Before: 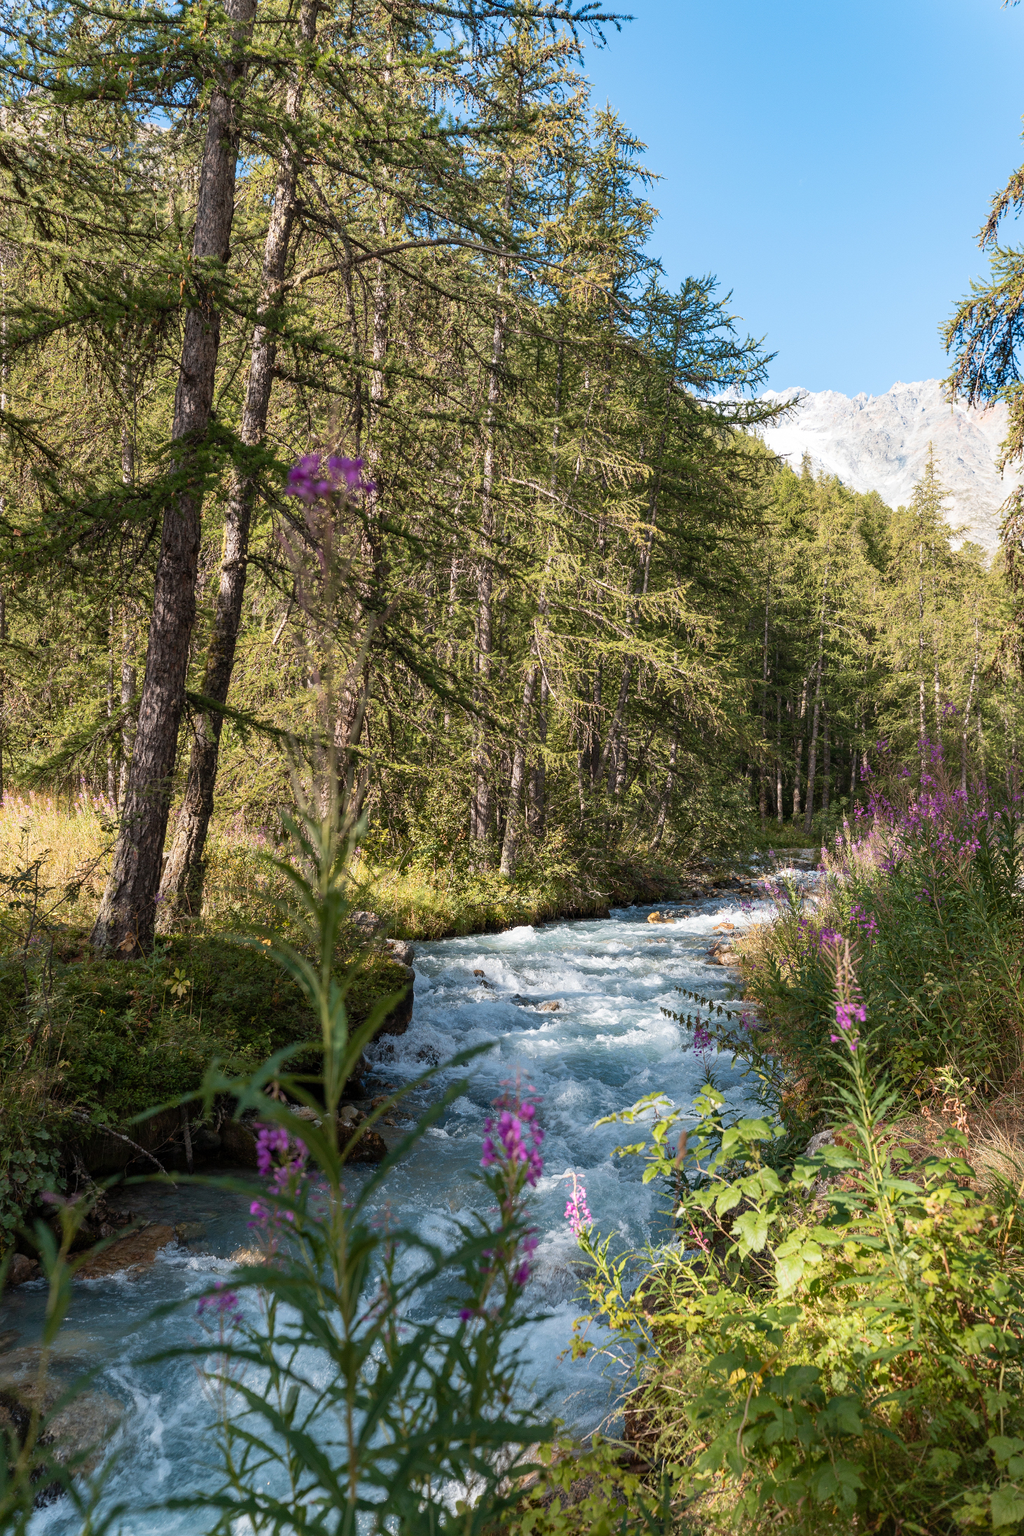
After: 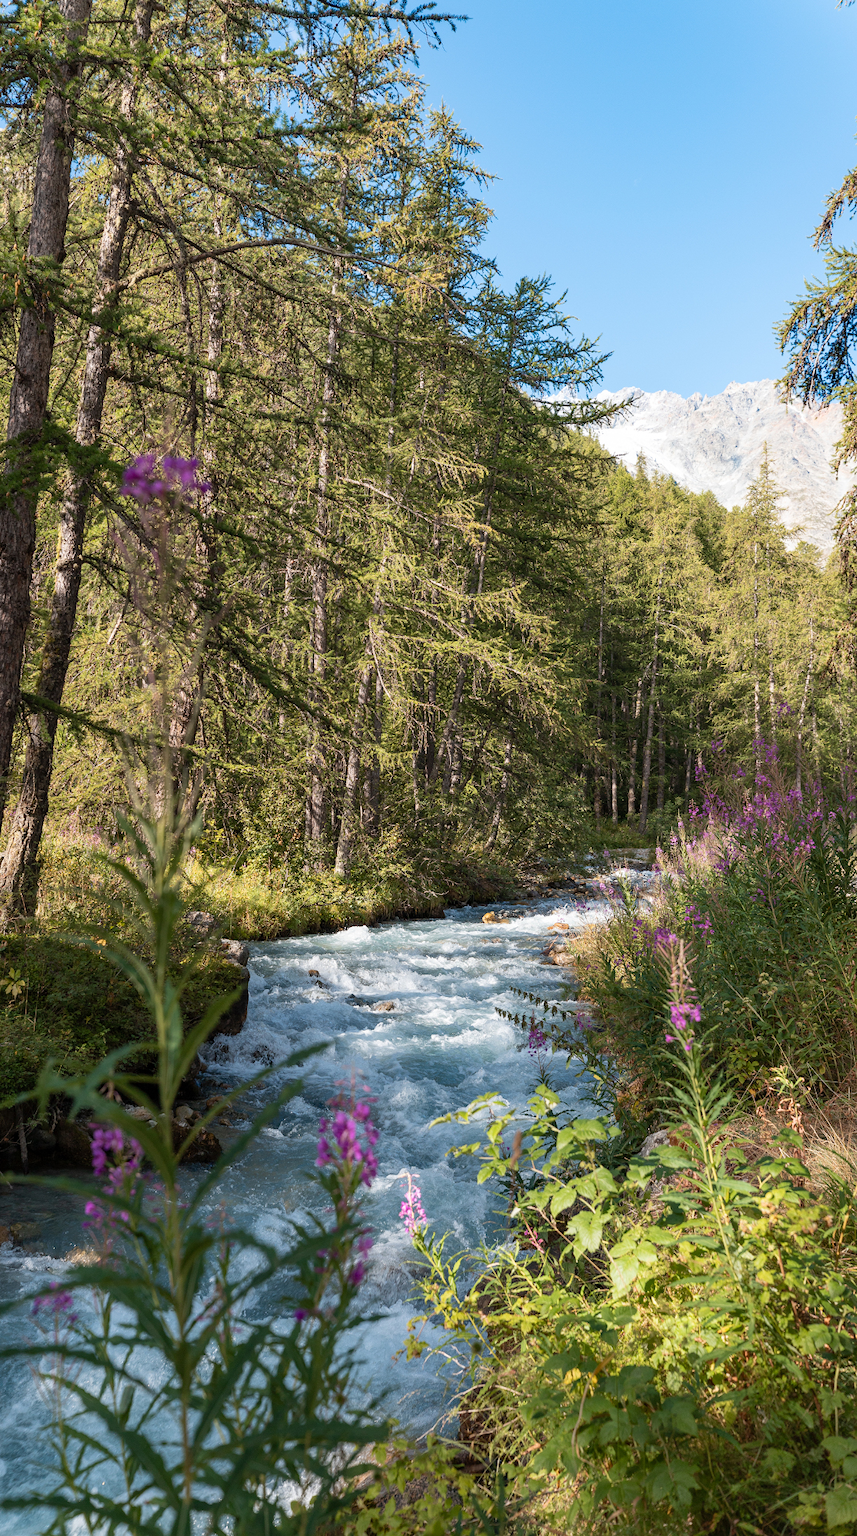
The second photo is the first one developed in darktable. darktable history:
crop: left 16.157%
